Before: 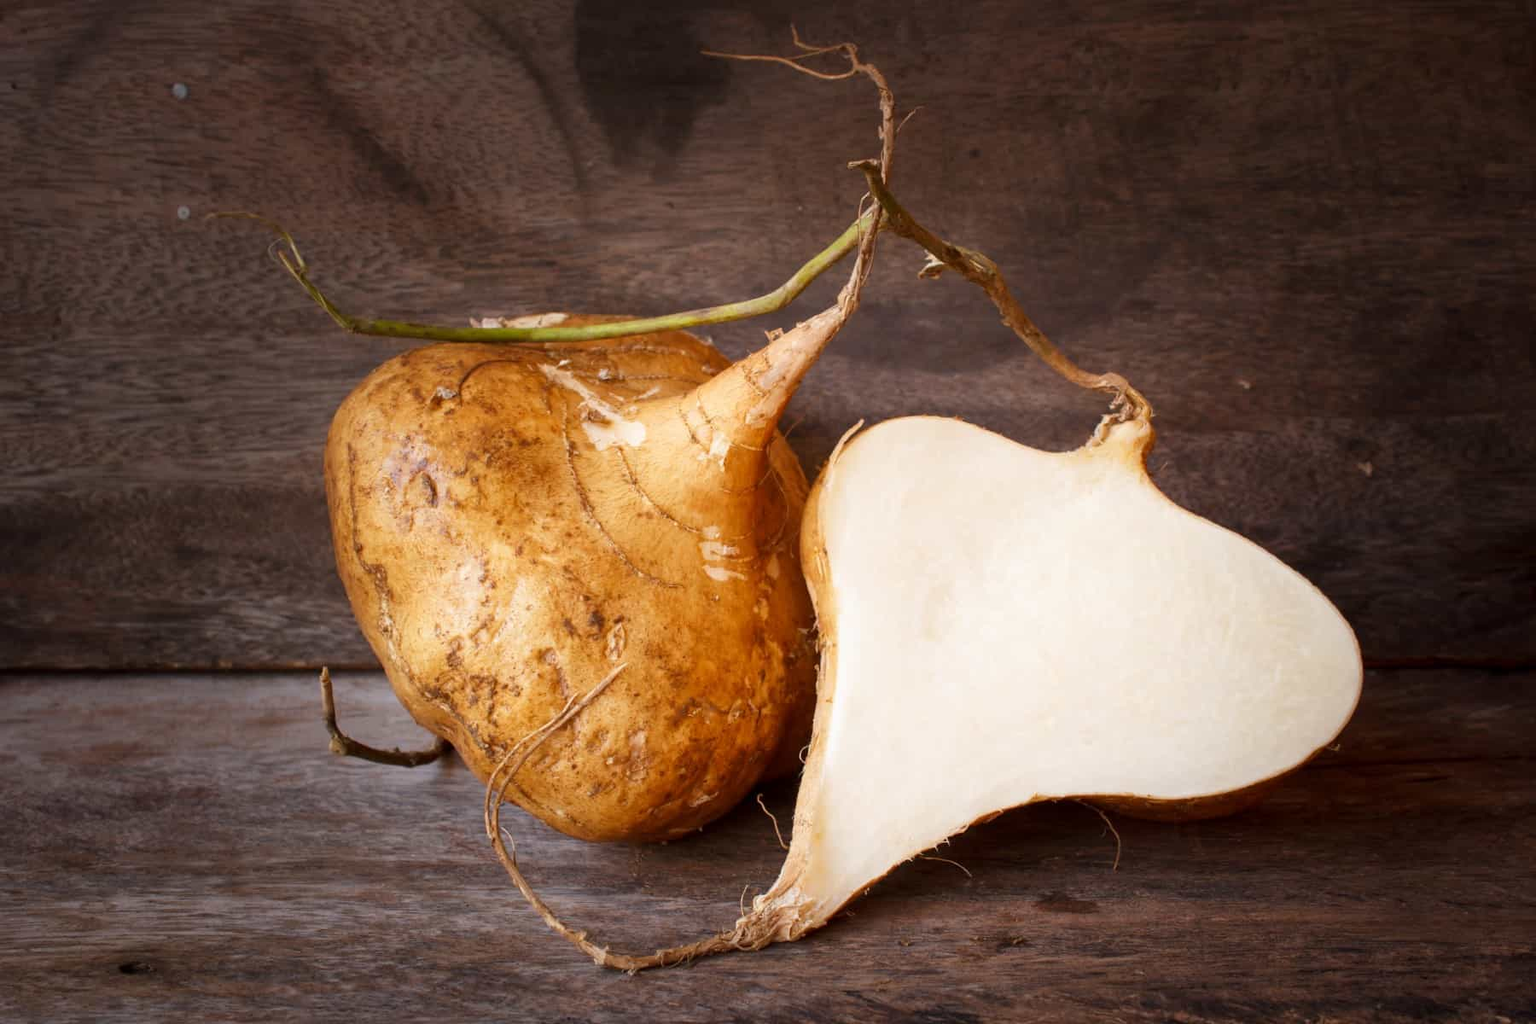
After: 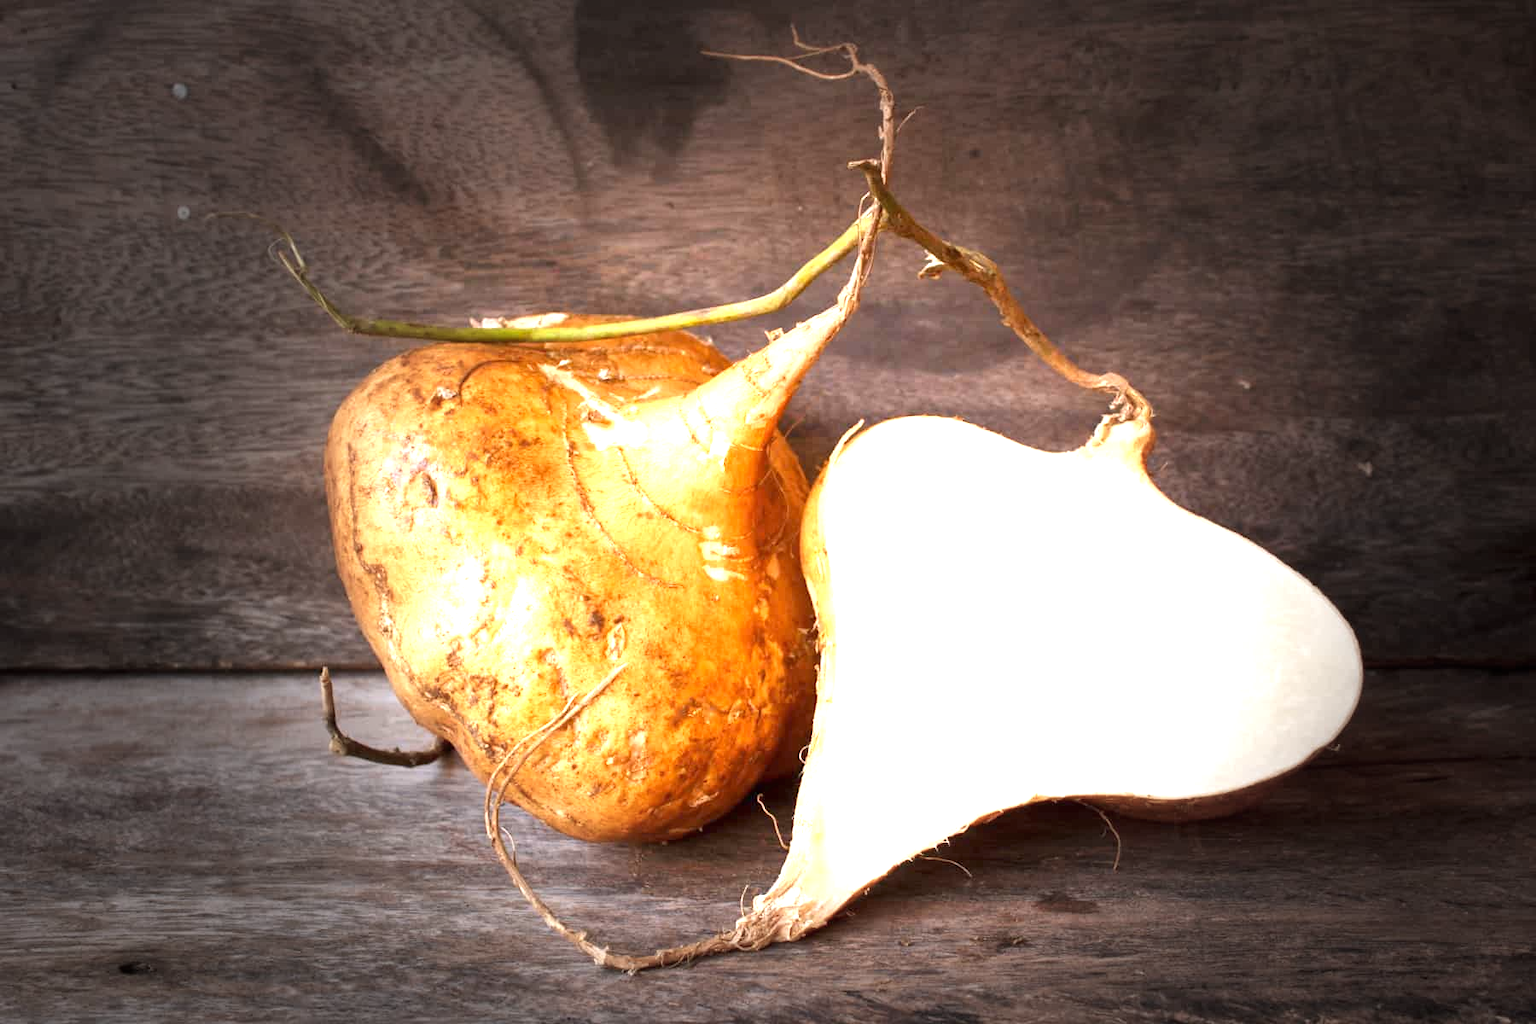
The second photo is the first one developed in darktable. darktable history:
vignetting: fall-off start 40%, fall-off radius 40%
exposure: black level correction 0, exposure 1.35 EV, compensate exposure bias true, compensate highlight preservation false
